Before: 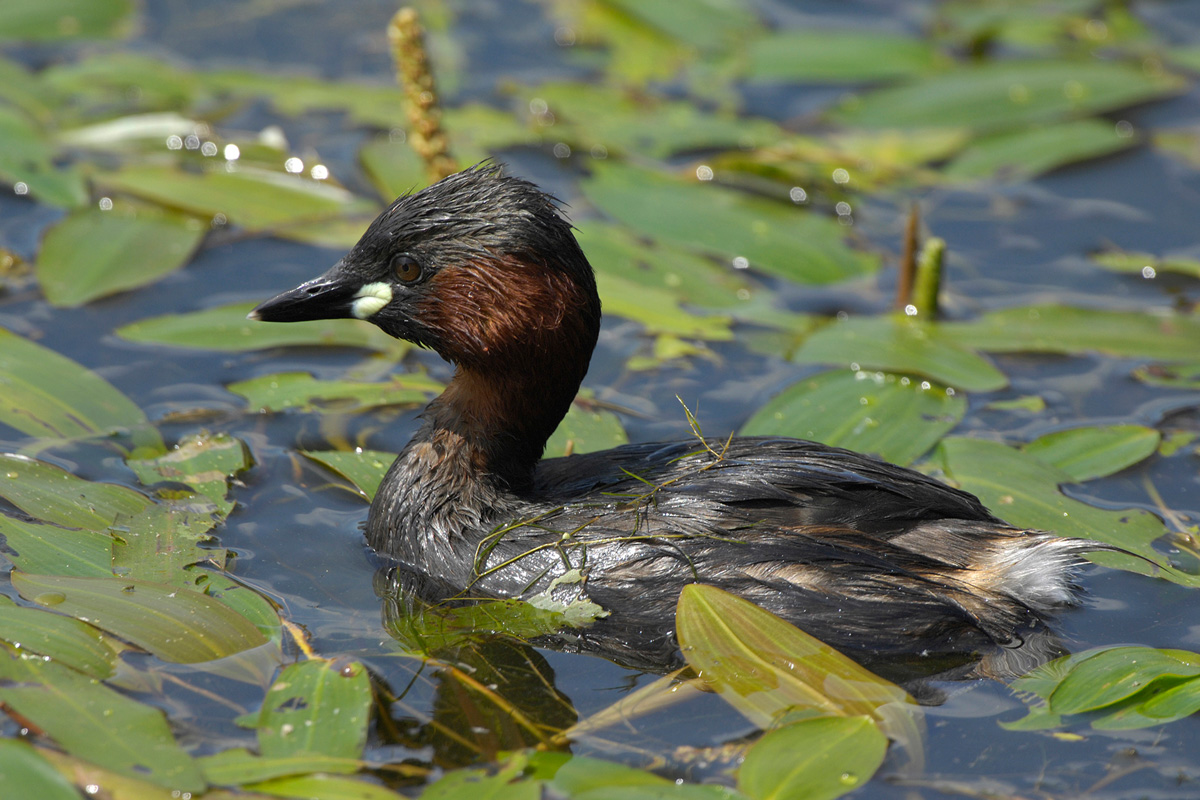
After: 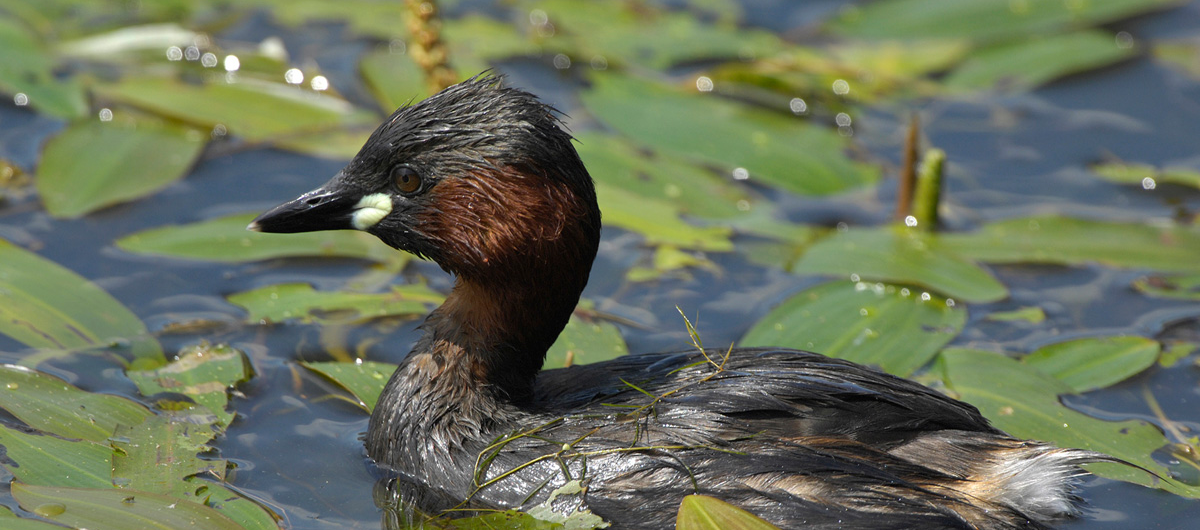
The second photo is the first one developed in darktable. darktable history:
crop: top 11.166%, bottom 22.515%
shadows and highlights: shadows 24.17, highlights -77.23, soften with gaussian
